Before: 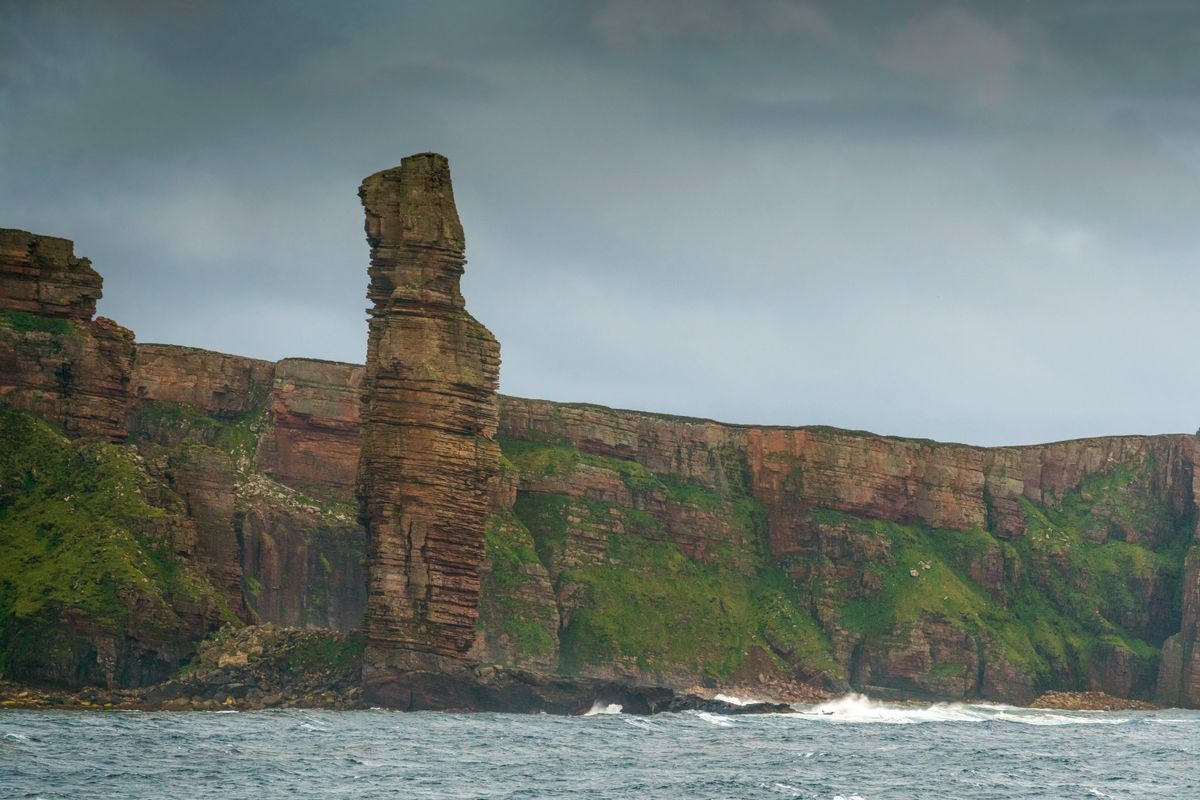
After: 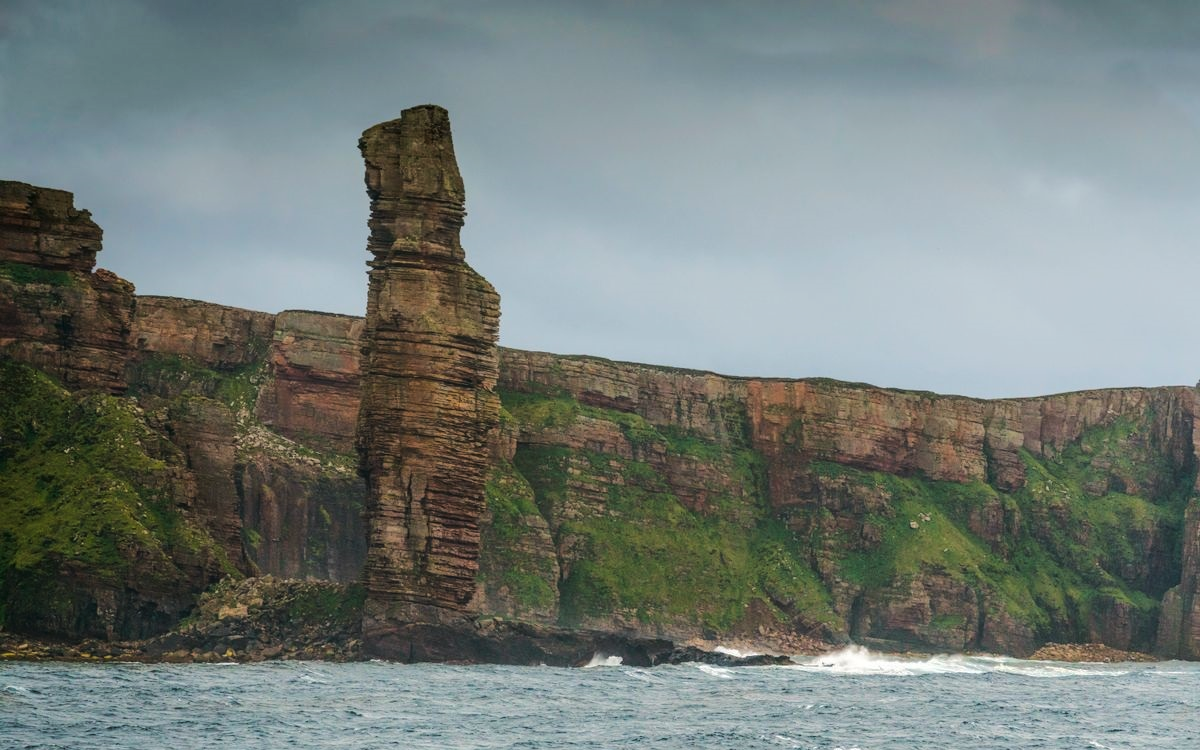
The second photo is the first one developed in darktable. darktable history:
tone curve: curves: ch0 [(0, 0) (0.003, 0.012) (0.011, 0.014) (0.025, 0.02) (0.044, 0.034) (0.069, 0.047) (0.1, 0.063) (0.136, 0.086) (0.177, 0.131) (0.224, 0.183) (0.277, 0.243) (0.335, 0.317) (0.399, 0.403) (0.468, 0.488) (0.543, 0.573) (0.623, 0.649) (0.709, 0.718) (0.801, 0.795) (0.898, 0.872) (1, 1)], color space Lab, linked channels, preserve colors none
crop and rotate: top 6.217%
